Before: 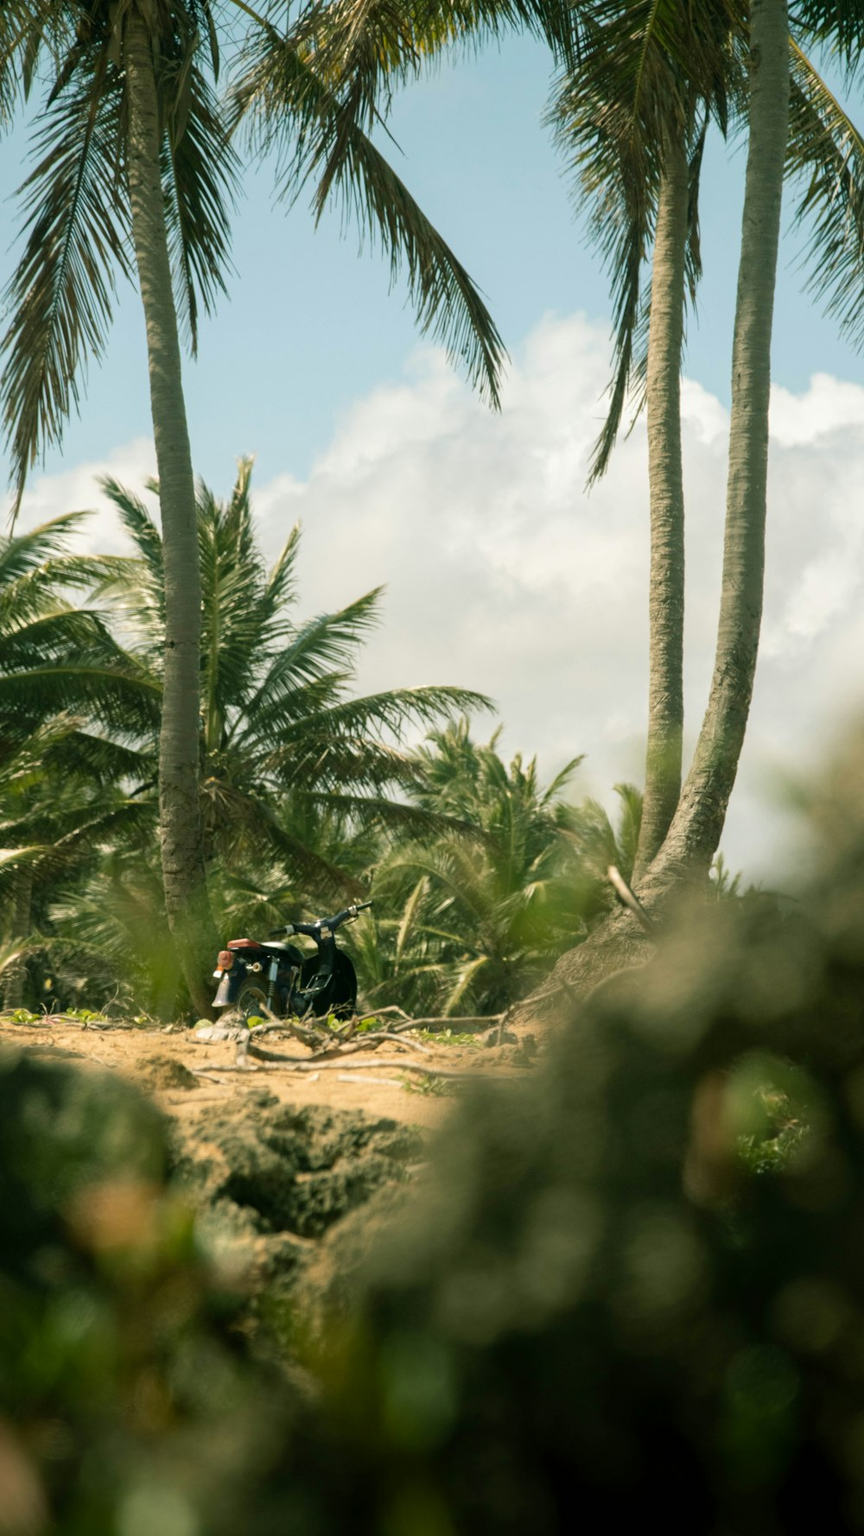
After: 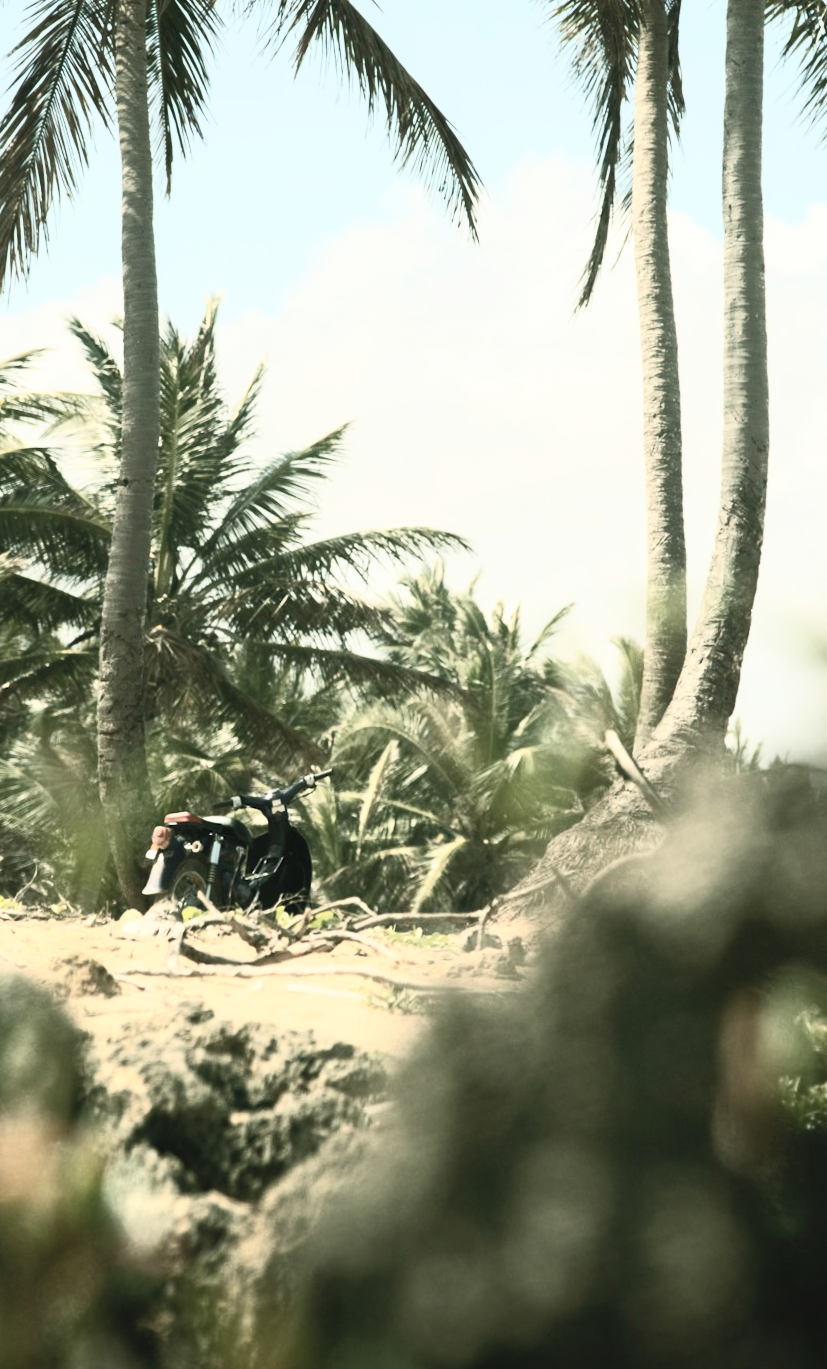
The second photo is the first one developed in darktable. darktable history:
contrast brightness saturation: contrast 0.57, brightness 0.57, saturation -0.34
rotate and perspective: rotation 0.72°, lens shift (vertical) -0.352, lens shift (horizontal) -0.051, crop left 0.152, crop right 0.859, crop top 0.019, crop bottom 0.964
crop and rotate: top 5.667%, bottom 14.937%
